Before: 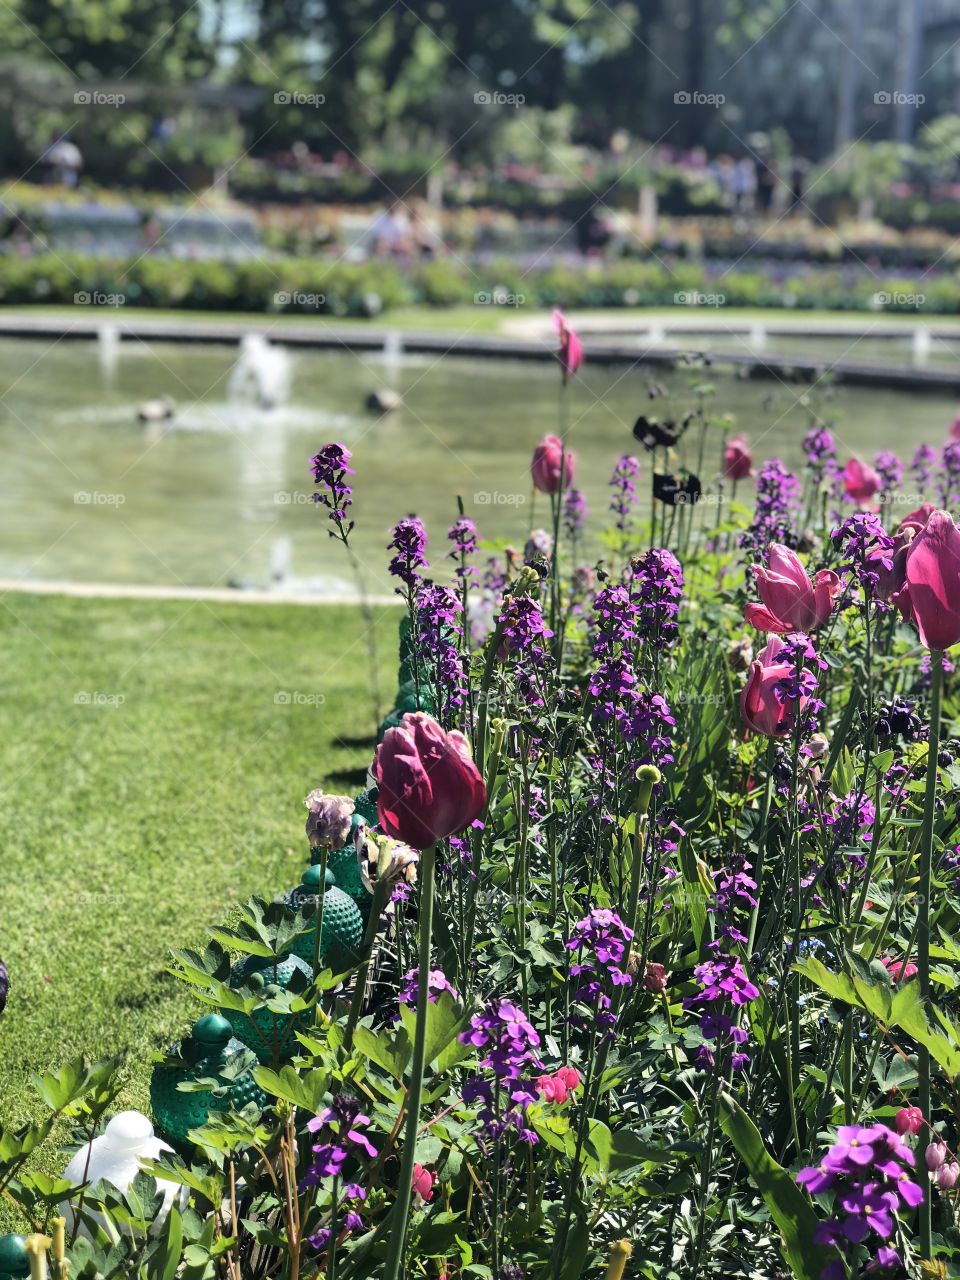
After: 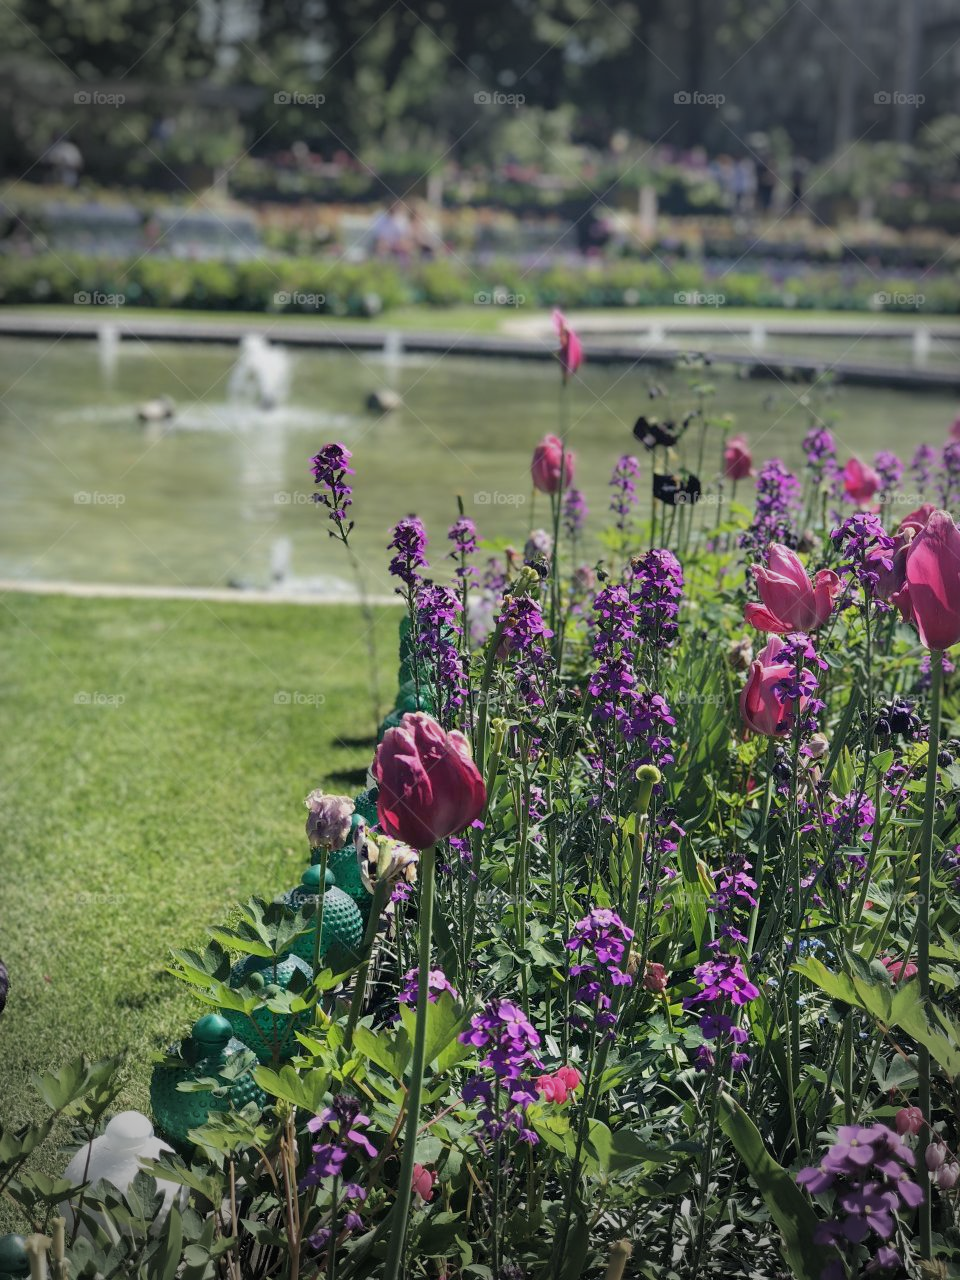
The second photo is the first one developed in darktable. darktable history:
vignetting: fall-off start 68.7%, fall-off radius 30.61%, width/height ratio 0.993, shape 0.856
tone equalizer: -8 EV 0.245 EV, -7 EV 0.411 EV, -6 EV 0.418 EV, -5 EV 0.226 EV, -3 EV -0.27 EV, -2 EV -0.396 EV, -1 EV -0.426 EV, +0 EV -0.259 EV, edges refinement/feathering 500, mask exposure compensation -1.57 EV, preserve details no
